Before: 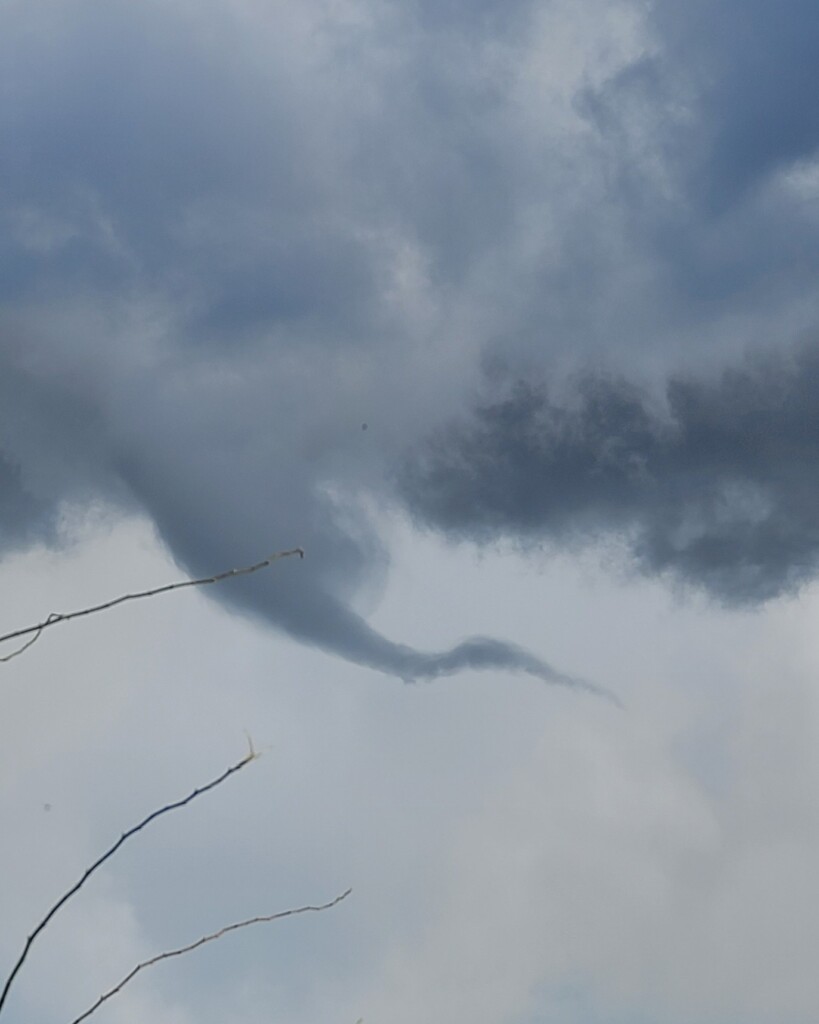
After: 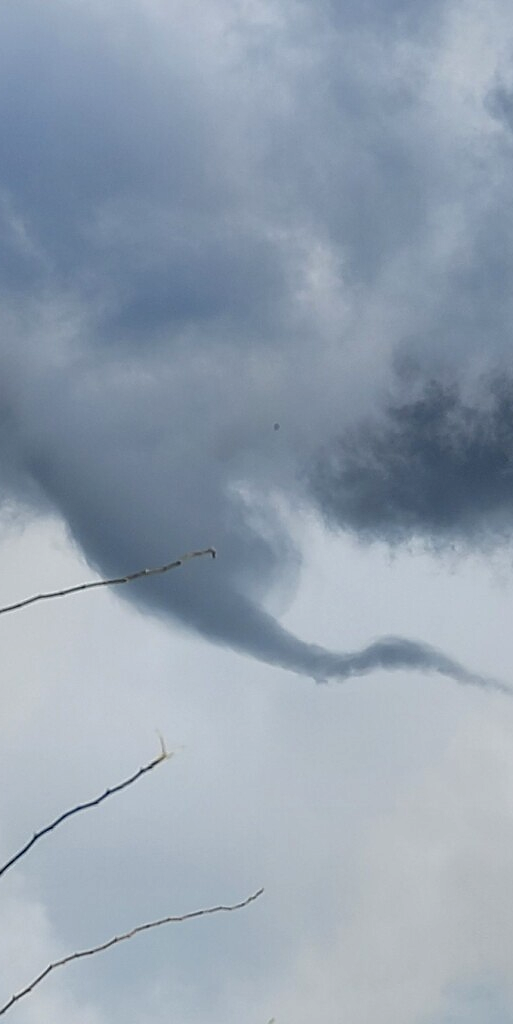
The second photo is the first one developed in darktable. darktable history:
exposure: black level correction 0.005, exposure 0.272 EV, compensate highlight preservation false
sharpen: radius 0.984, amount 0.611
crop: left 10.759%, right 26.557%
local contrast: detail 130%
